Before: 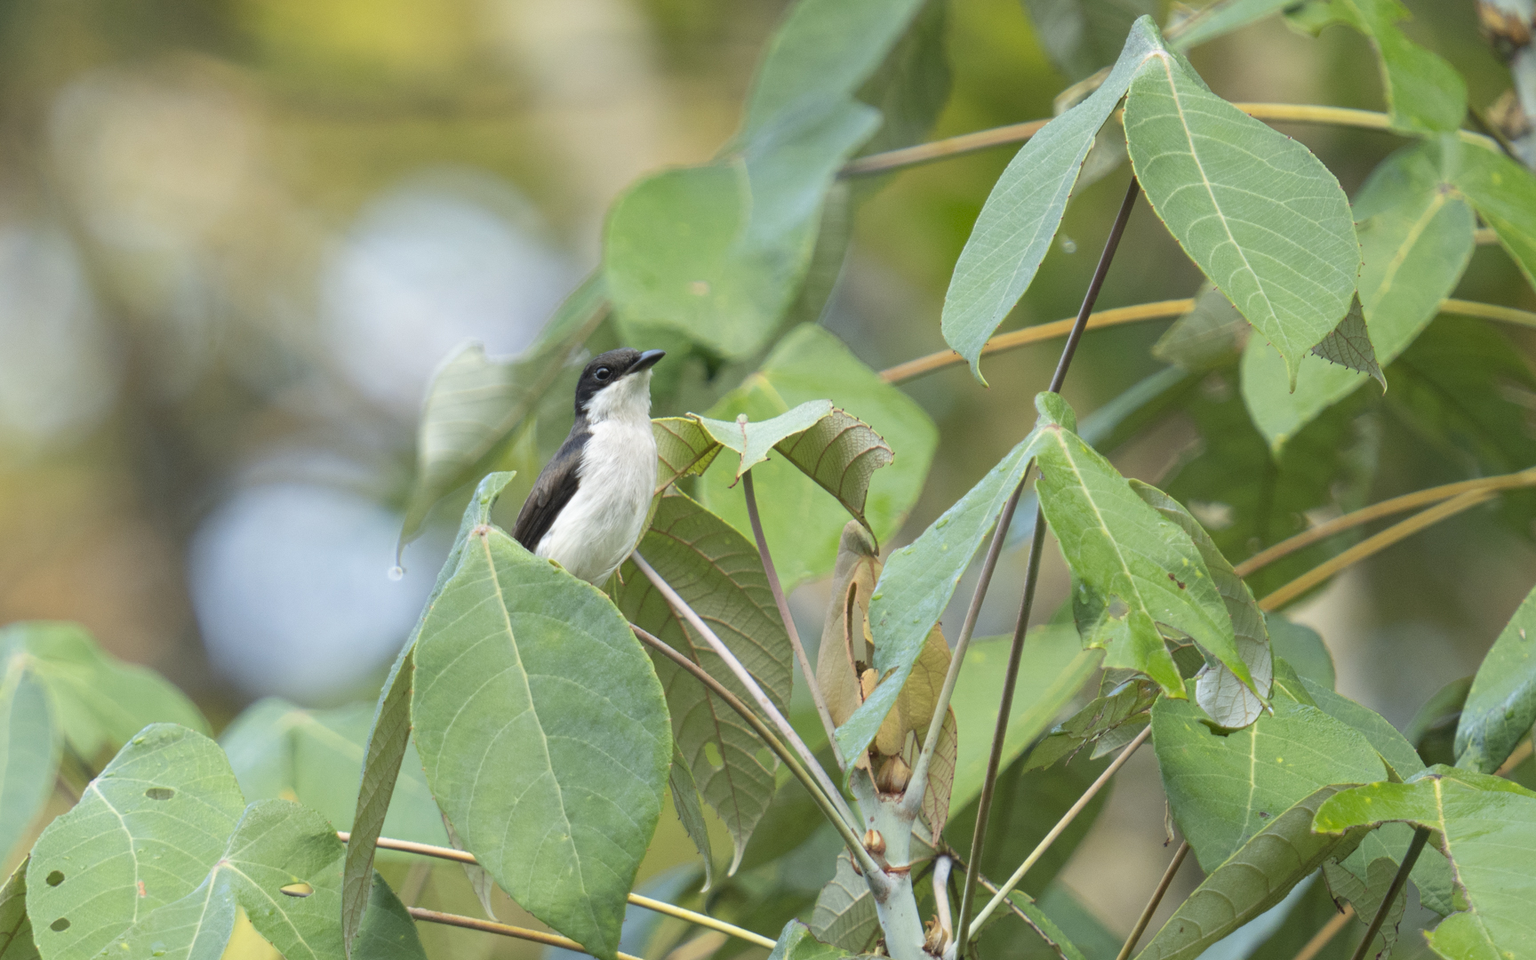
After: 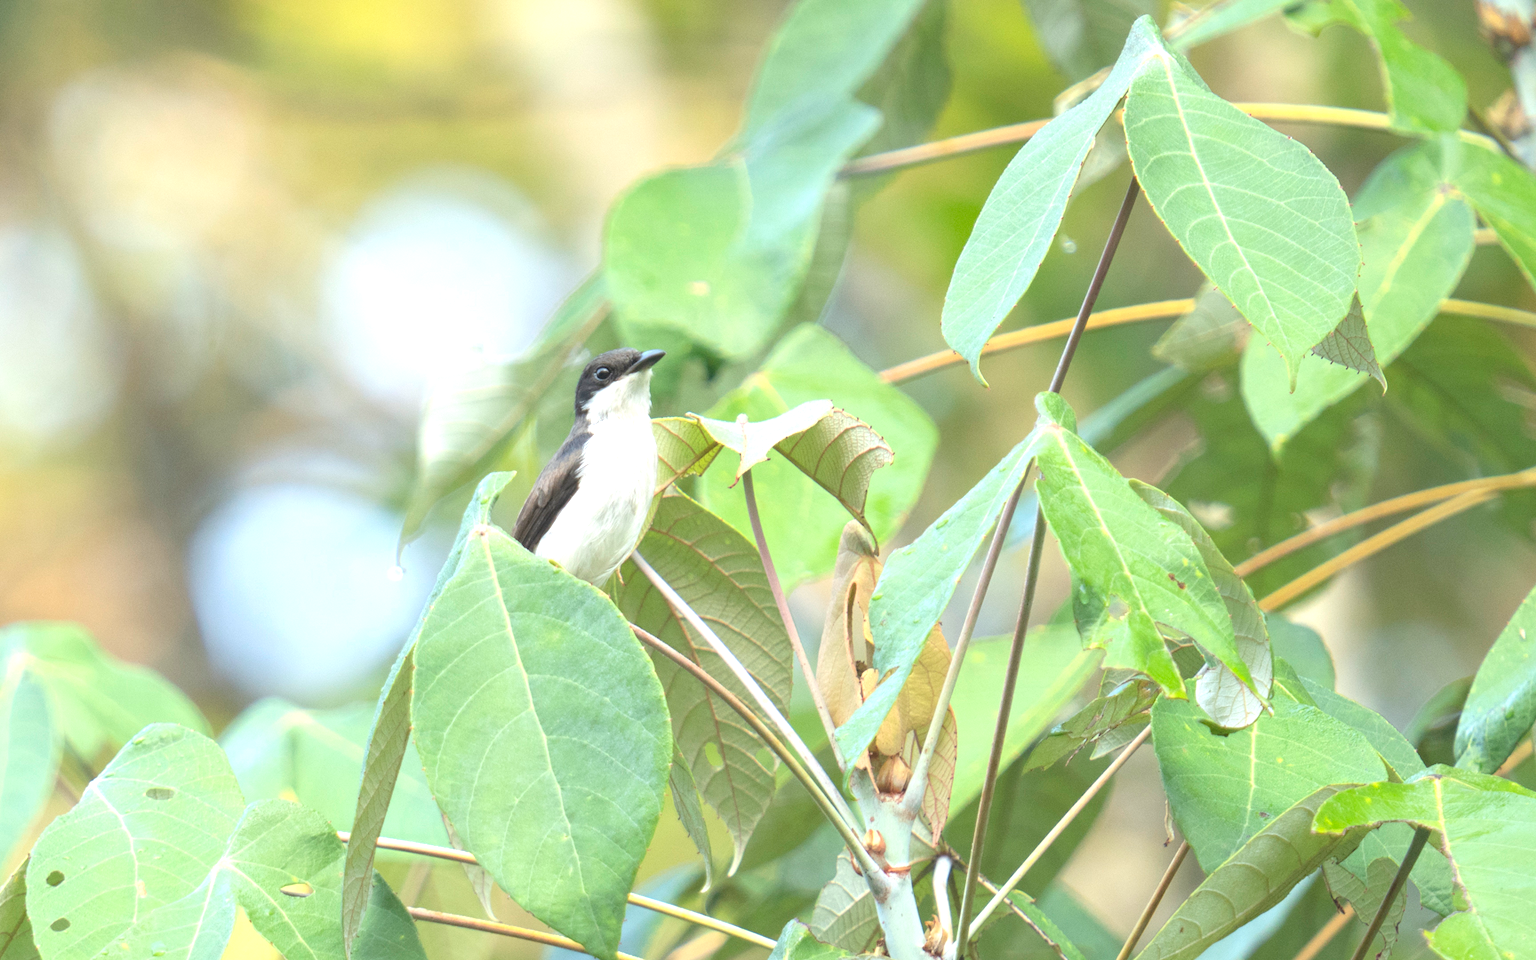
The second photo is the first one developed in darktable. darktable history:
contrast brightness saturation: contrast -0.151, brightness 0.043, saturation -0.117
tone equalizer: mask exposure compensation -0.492 EV
exposure: black level correction 0, exposure 1.2 EV, compensate exposure bias true, compensate highlight preservation false
